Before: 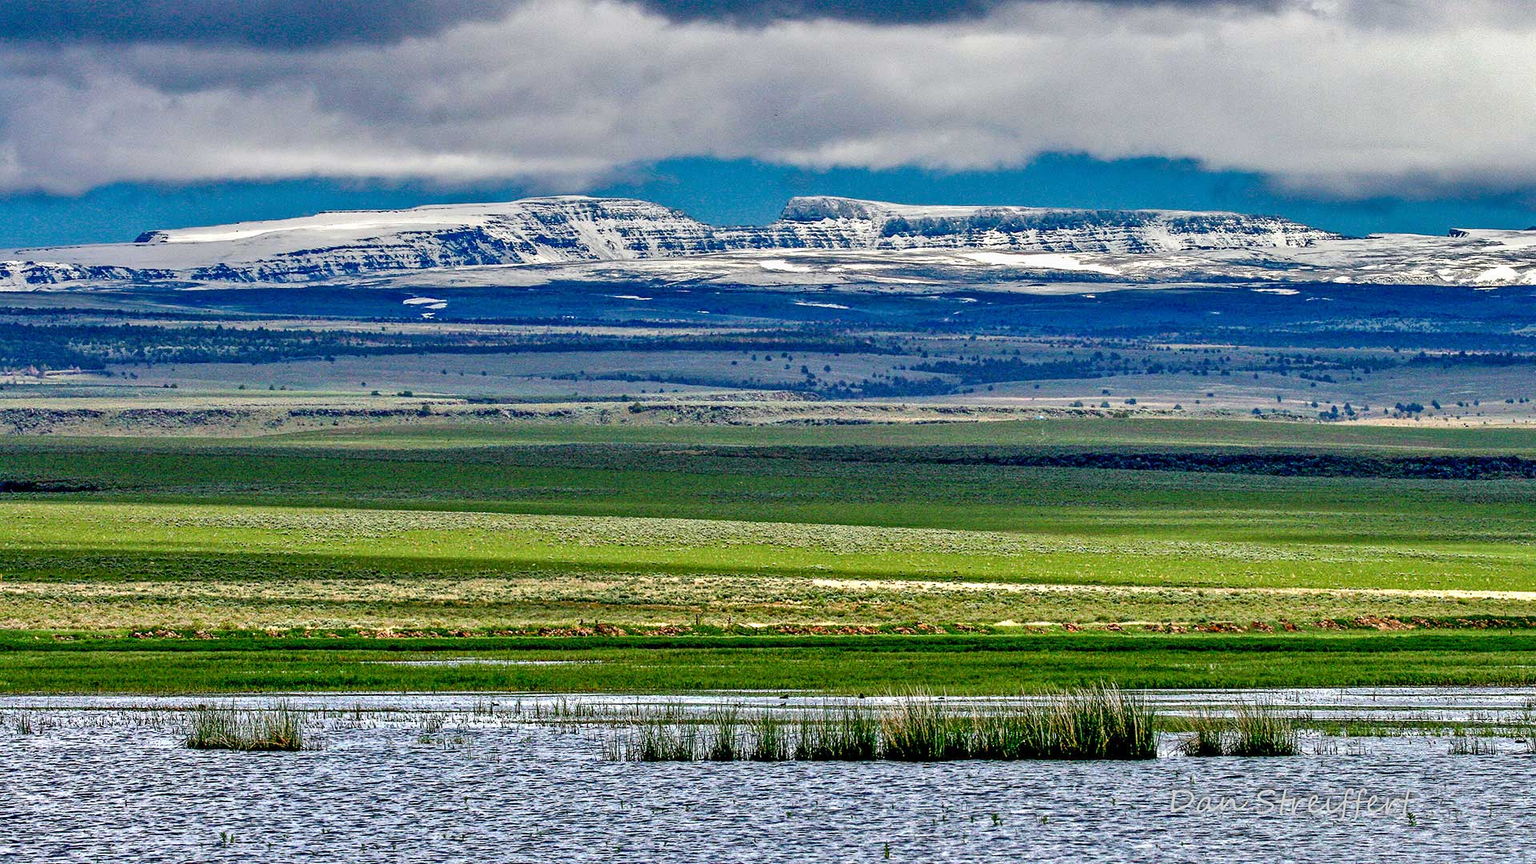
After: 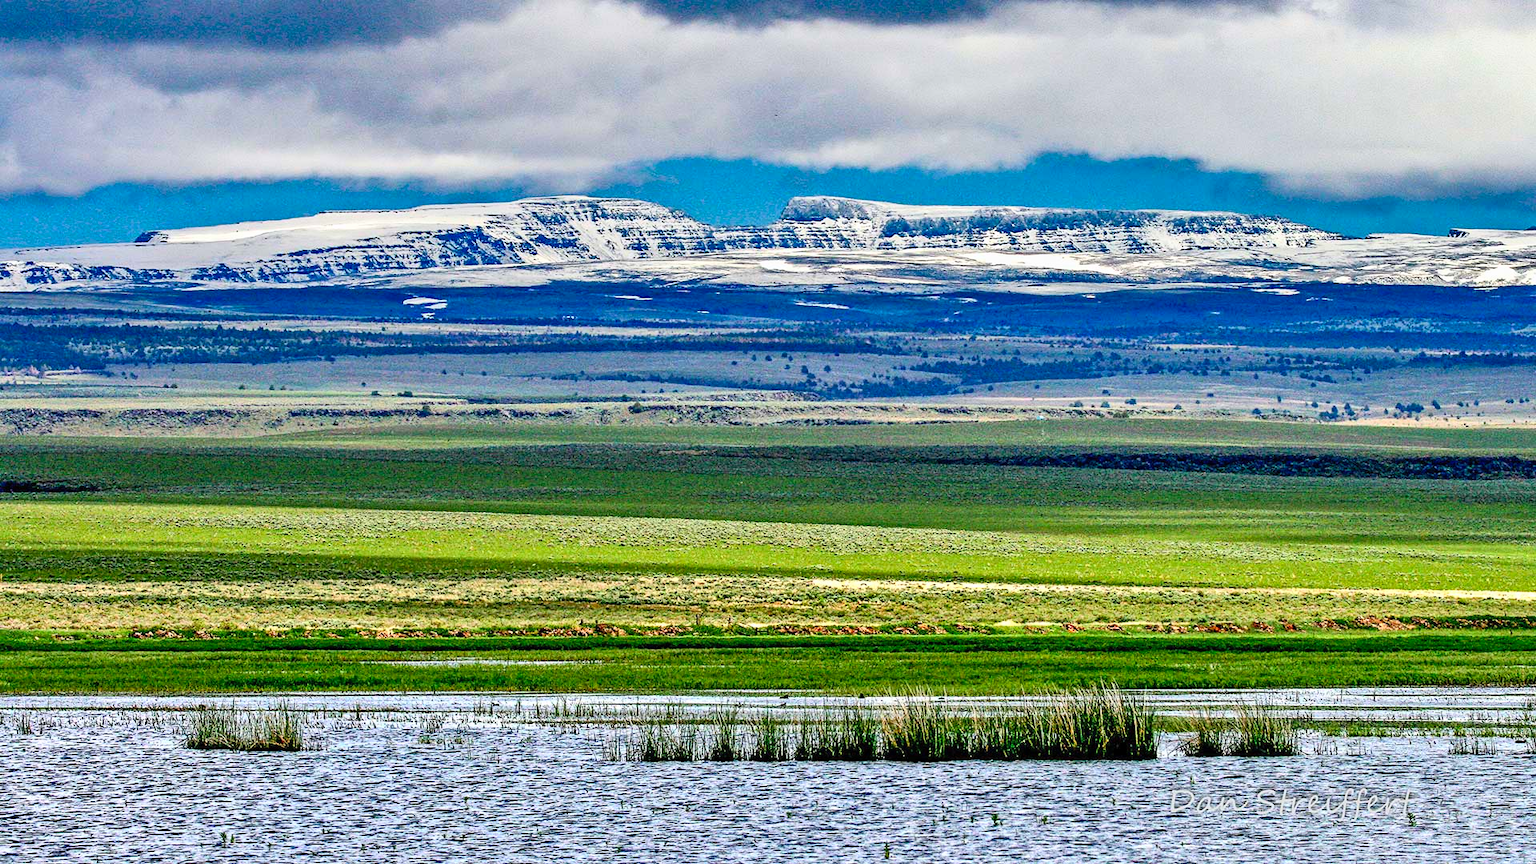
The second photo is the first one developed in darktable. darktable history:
exposure: exposure -0.041 EV, compensate highlight preservation false
contrast brightness saturation: contrast 0.2, brightness 0.16, saturation 0.22
